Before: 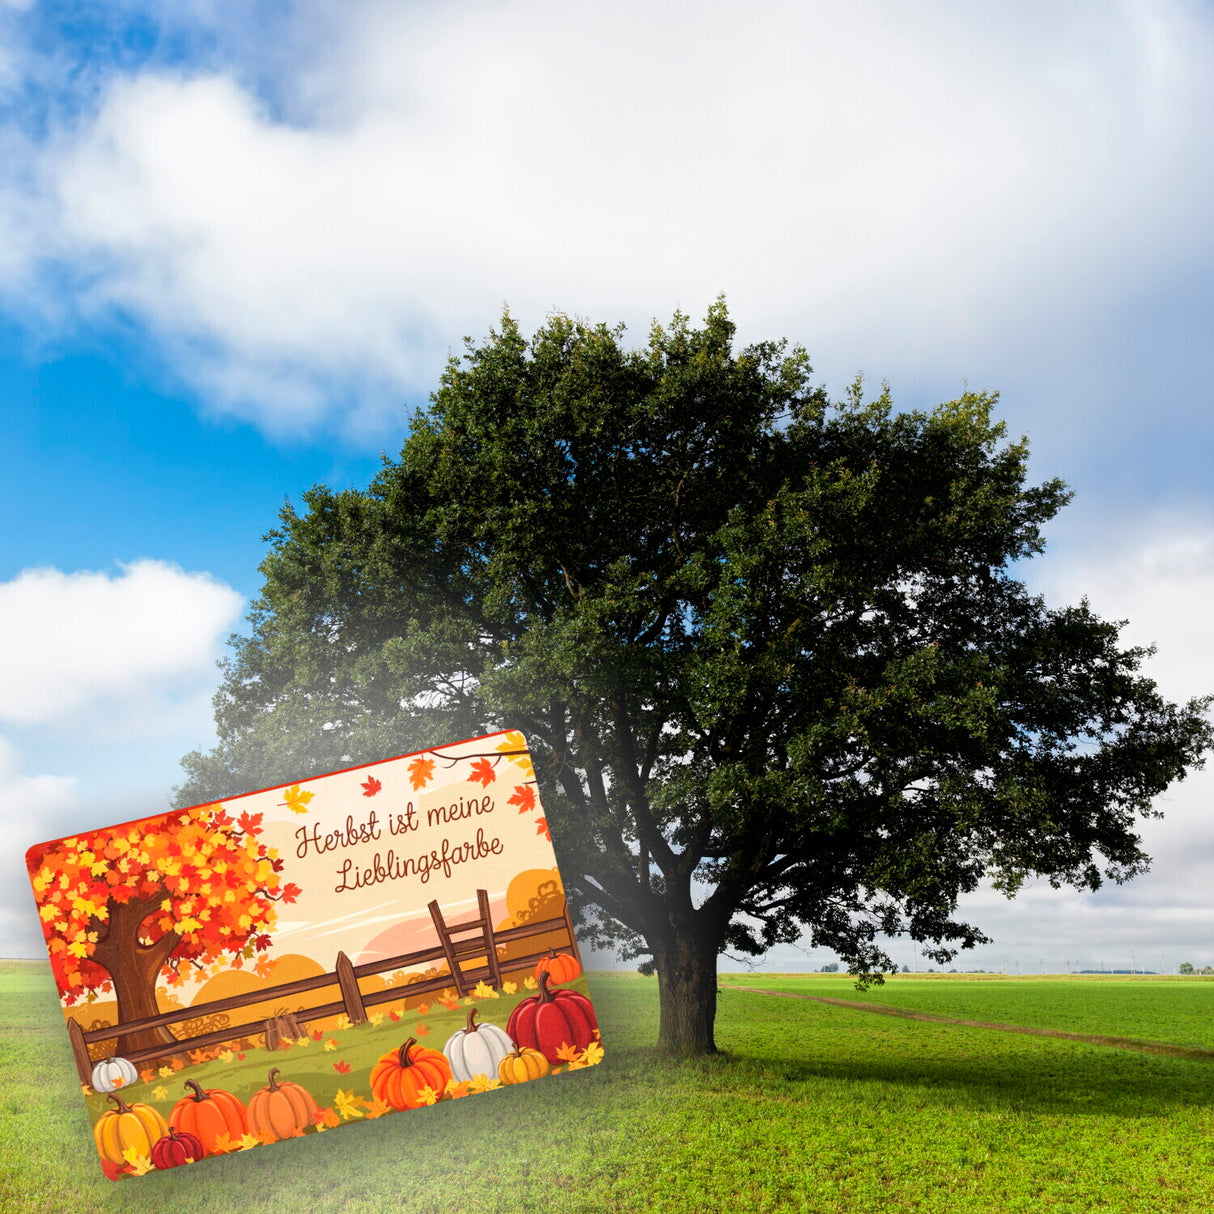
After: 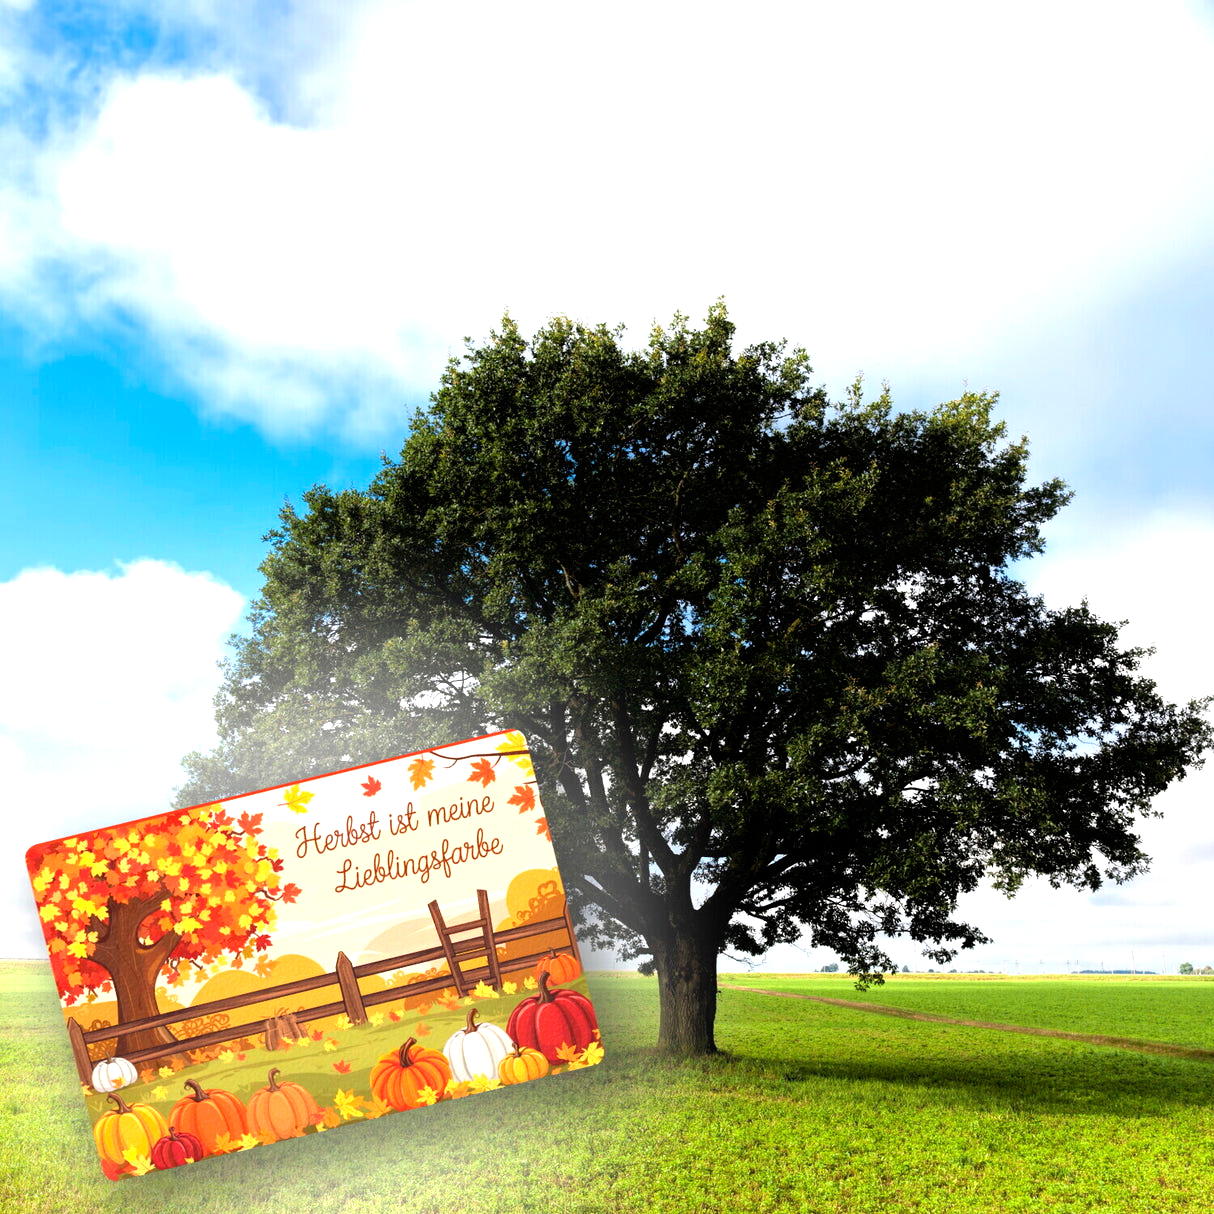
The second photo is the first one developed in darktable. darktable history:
tone equalizer: -8 EV -0.737 EV, -7 EV -0.727 EV, -6 EV -0.589 EV, -5 EV -0.411 EV, -3 EV 0.373 EV, -2 EV 0.6 EV, -1 EV 0.68 EV, +0 EV 0.741 EV, smoothing 1
